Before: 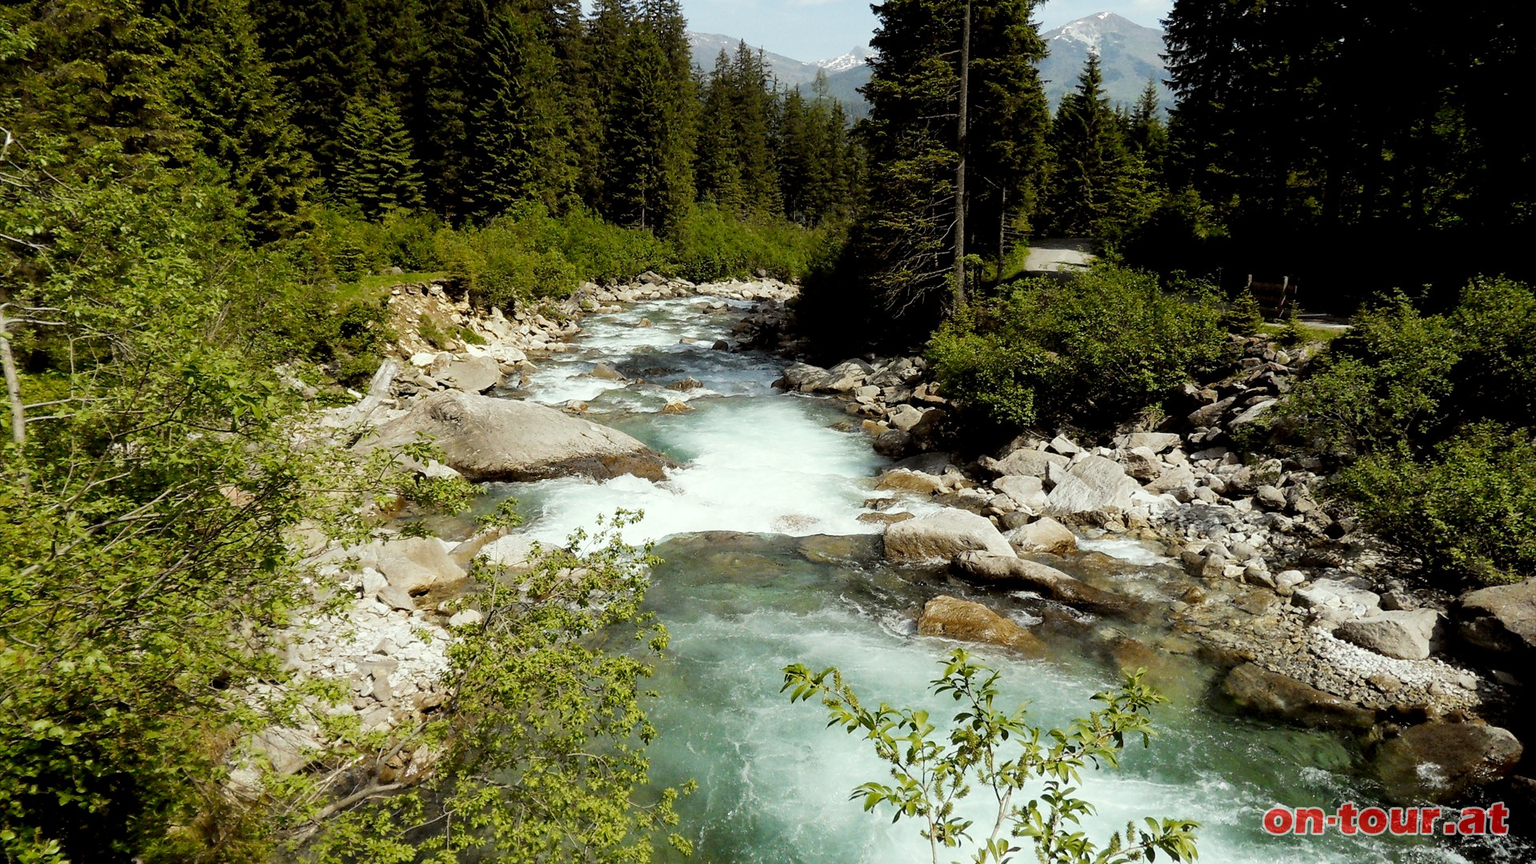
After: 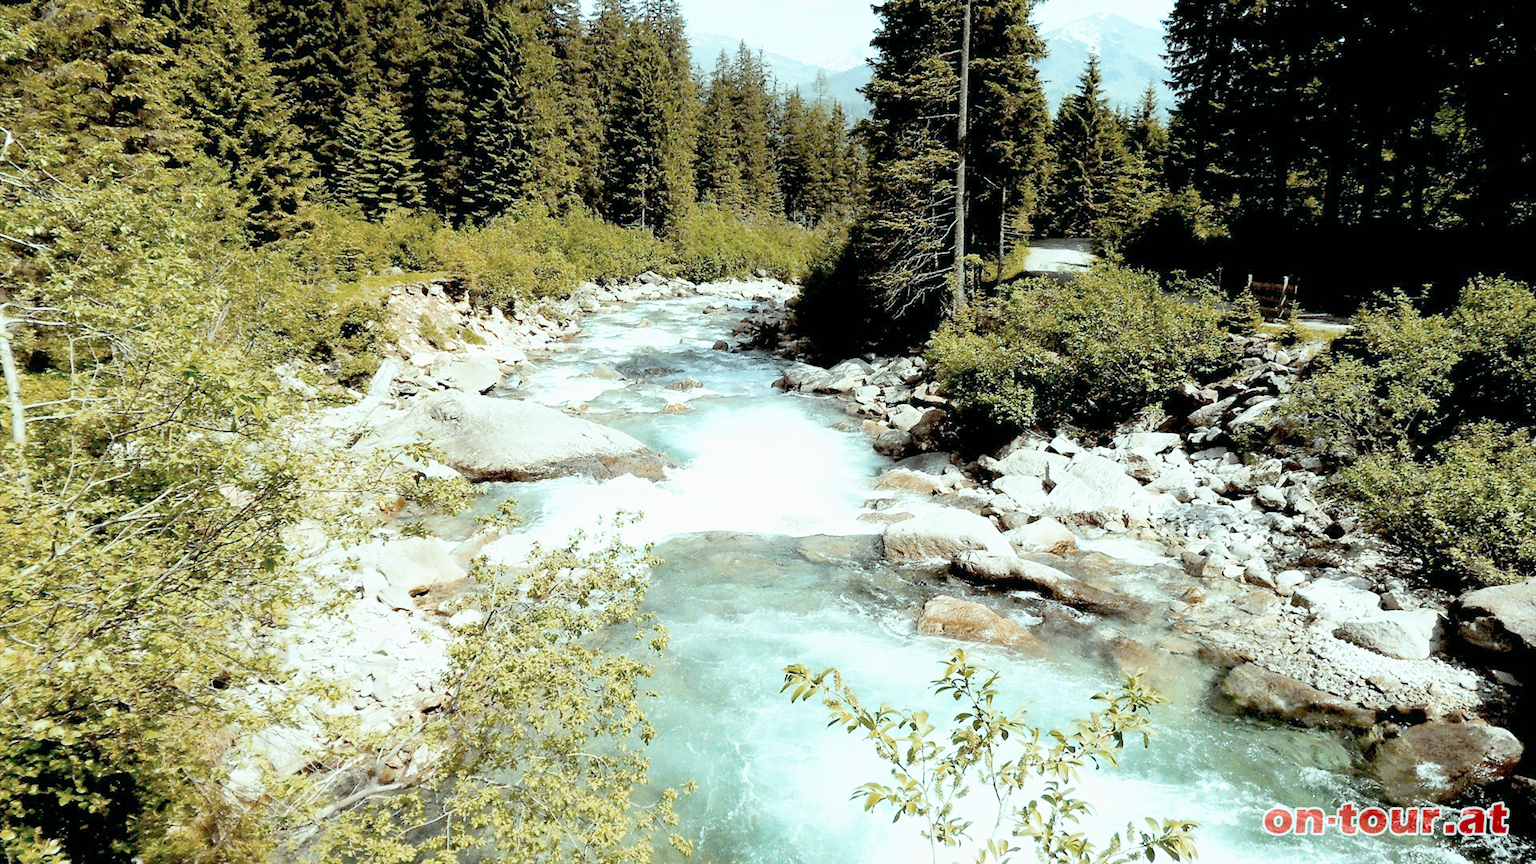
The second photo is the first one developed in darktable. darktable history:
tone curve: curves: ch0 [(0, 0) (0.003, 0.001) (0.011, 0.005) (0.025, 0.01) (0.044, 0.019) (0.069, 0.029) (0.1, 0.042) (0.136, 0.078) (0.177, 0.129) (0.224, 0.182) (0.277, 0.246) (0.335, 0.318) (0.399, 0.396) (0.468, 0.481) (0.543, 0.573) (0.623, 0.672) (0.709, 0.777) (0.801, 0.881) (0.898, 0.975) (1, 1)], preserve colors none
color look up table: target L [88.69, 79.39, 66.76, 62.42, 50.45, 35.56, 198.1, 92.62, 90.27, 76.03, 80.16, 66.07, 65.24, 65.57, 56.83, 50.43, 53.7, 49.65, 39.28, 31.34, 85.84, 80.79, 80.67, 80.48, 74.81, 67.19, 56.44, 53.12, 53.69, 54.65, 46.99, 37.24, 27.97, 24.79, 25.7, 20.82, 17.67, 13.77, 11.01, 81.56, 81.89, 81.32, 81.37, 81.36, 81.56, 71.59, 65.69, 53.81, 47.99], target a [-9.129, -8.182, -17.41, -44.88, -37.94, -11.24, 0, -0.001, -9.883, 10.14, -3.361, 31.58, 22.27, 11.45, 33.25, 41.97, 36.78, 37.92, 36.69, 11.36, -9.672, -4.395, -8.739, -7.617, -7.224, -6.227, -1.223, 32.74, 16.86, -13.29, -2.887, 3.855, -2.1, 11.46, 8.602, -1.448, -1.221, -1.167, -3.339, -10.07, -15.27, -11.81, -10.16, -13.11, -11.98, -35.82, -28.29, -20.87, -12.27], target b [-3.71, -3.45, 38.23, 13.4, 17.92, 13.83, 0.001, 0.005, -3.685, 55.99, -2.417, 49.2, 51.03, 10.19, 45.91, 28.07, 4.448, 19.93, 25.85, 11.77, -3.879, -2.964, -2.543, -3.851, -3.418, -2.386, -20.2, -4.265, -20.23, -40.25, -1.669, -37.56, -2.102, -9.792, -35.79, -0.857, -2.075, -2.236, -1.078, -4.649, -8.084, -5.924, -6.299, -6.358, -8.609, -9.68, -27.5, -27.21, -21.57], num patches 49
